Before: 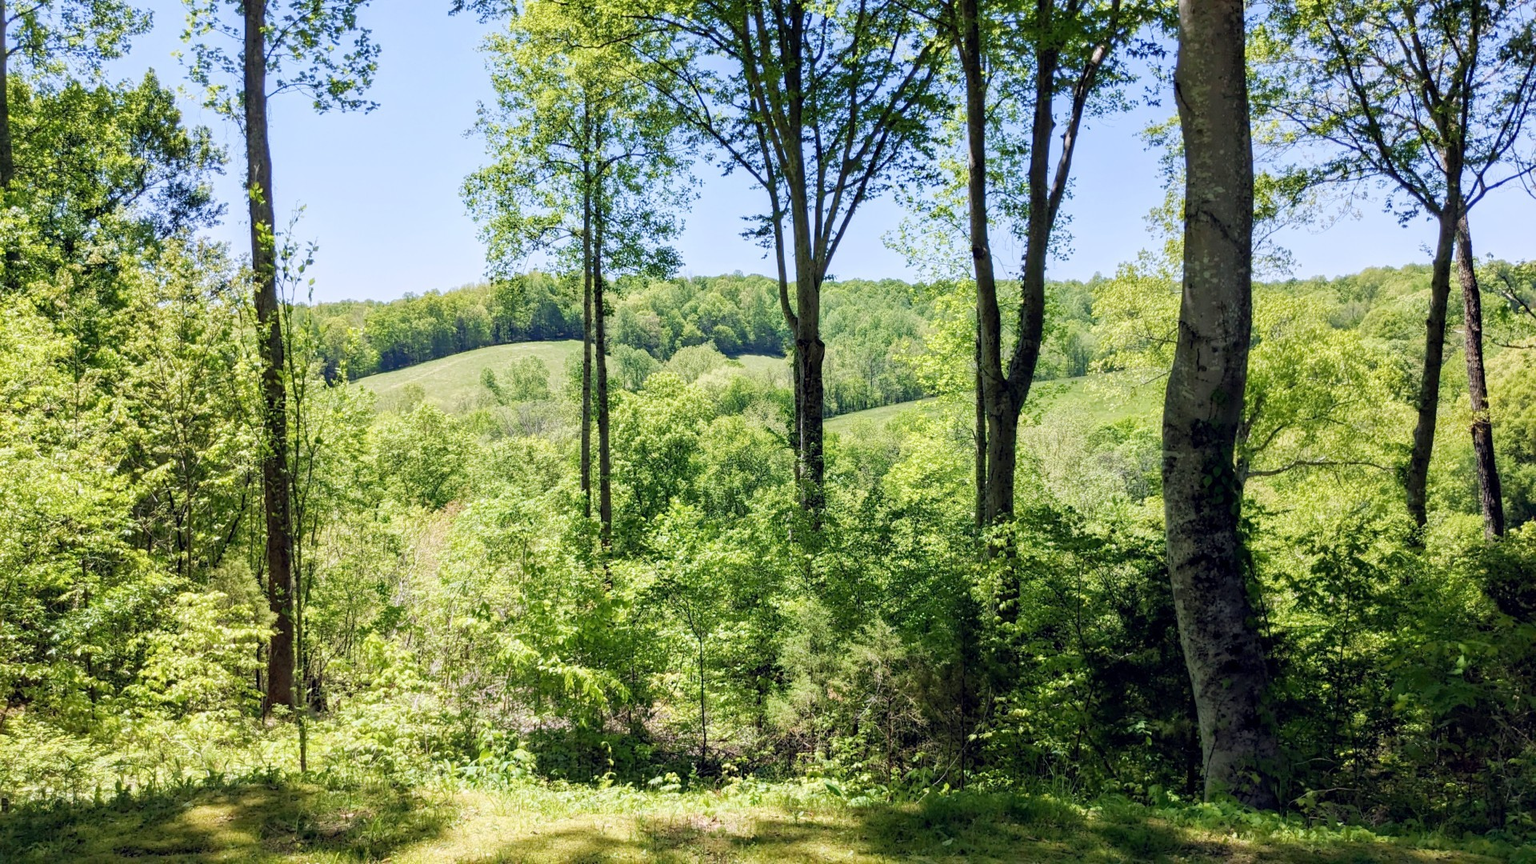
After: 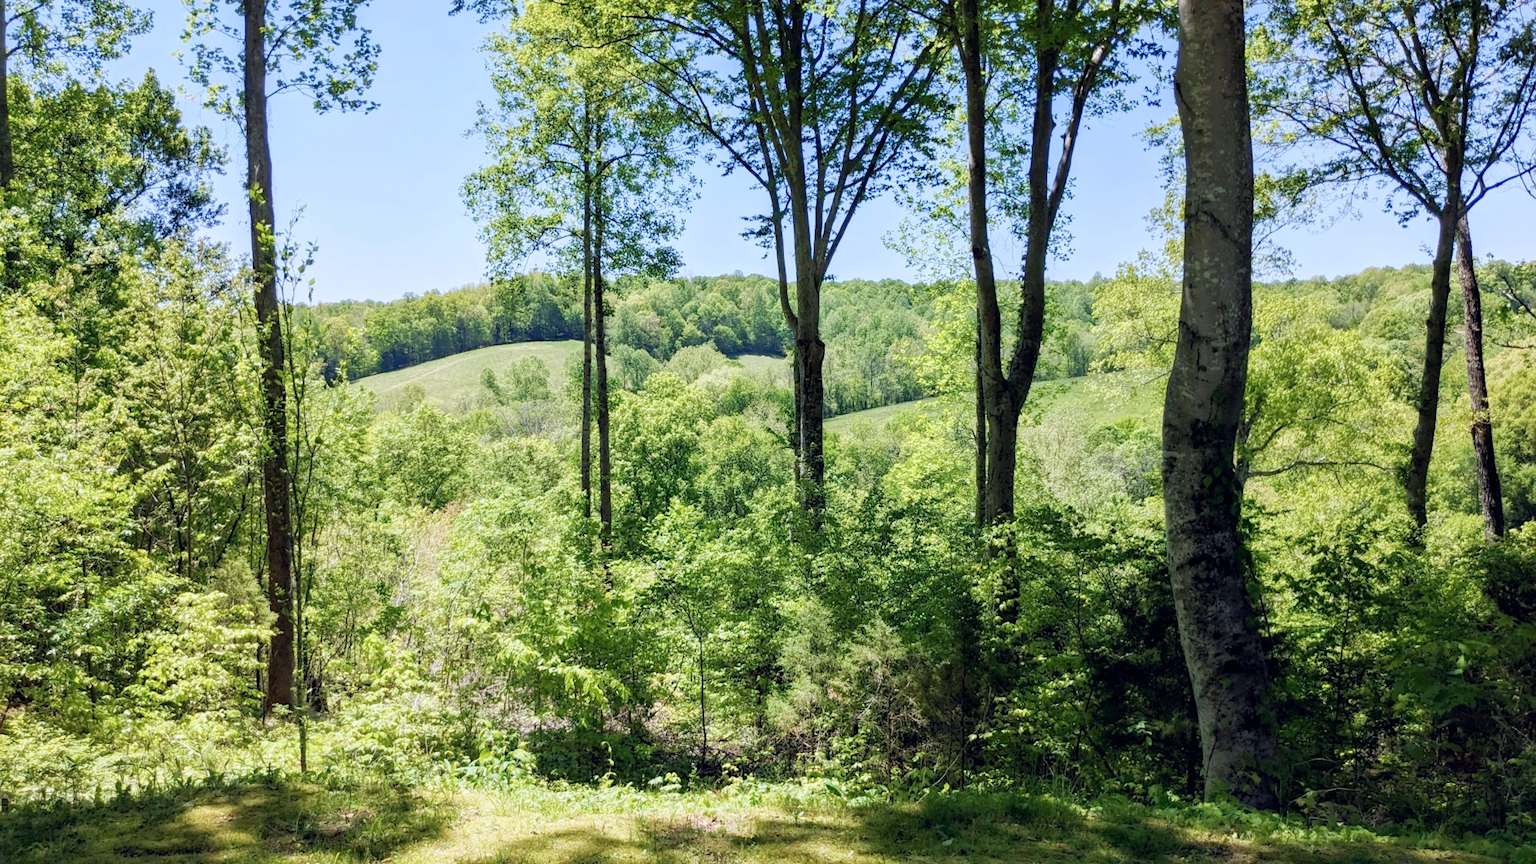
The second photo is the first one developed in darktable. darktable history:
color correction: highlights a* -0.099, highlights b* -5.72, shadows a* -0.137, shadows b* -0.089
